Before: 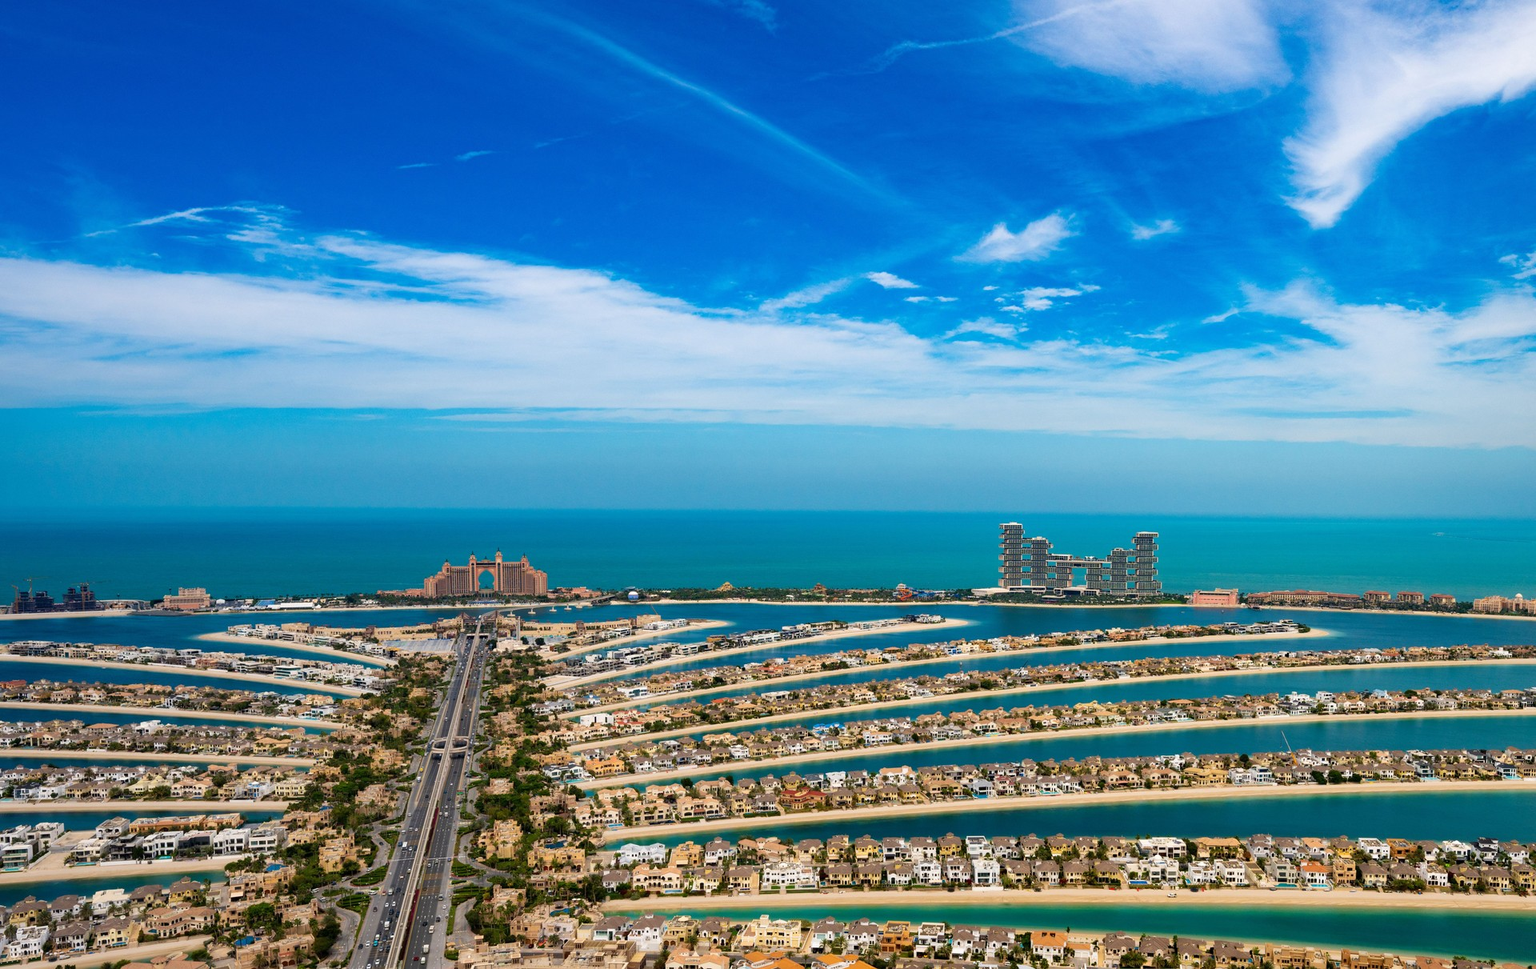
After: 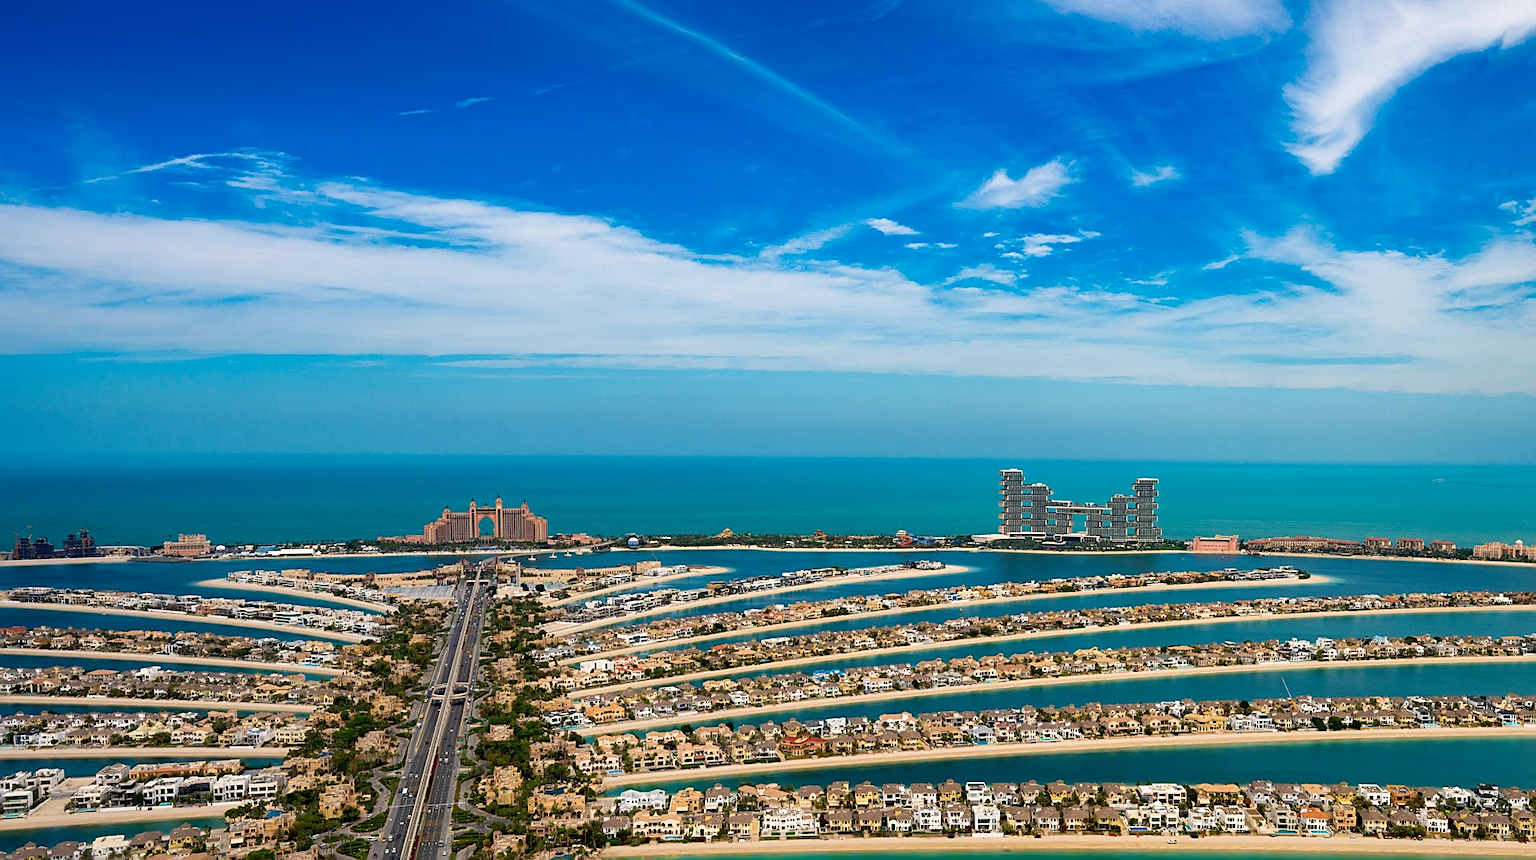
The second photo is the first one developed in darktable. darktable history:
crop and rotate: top 5.609%, bottom 5.609%
sharpen: on, module defaults
shadows and highlights: shadows -88.03, highlights -35.45, shadows color adjustment 99.15%, highlights color adjustment 0%, soften with gaussian
white balance: red 1.009, blue 0.985
